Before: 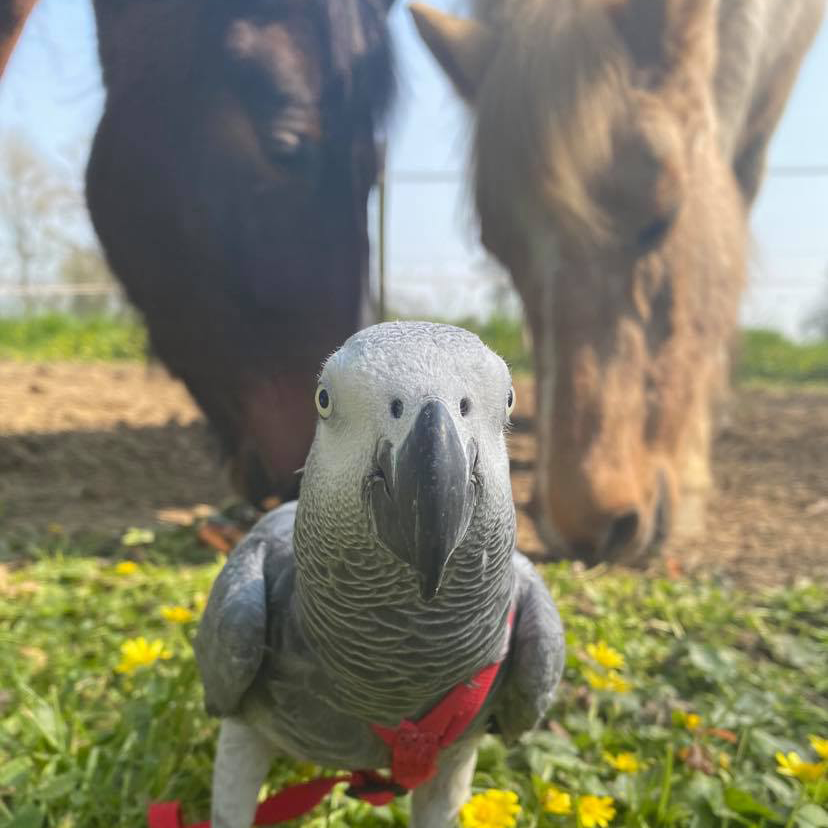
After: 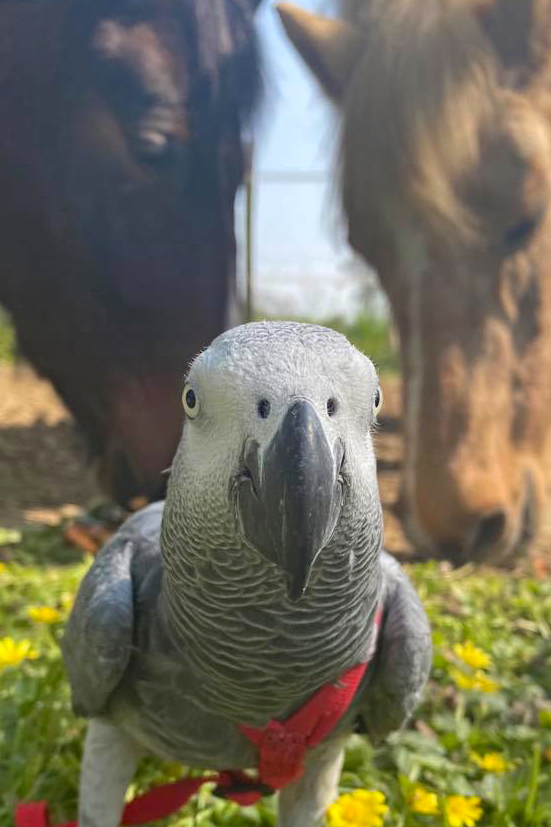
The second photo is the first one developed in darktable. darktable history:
crop and rotate: left 16.105%, right 17.274%
haze removal: compatibility mode true, adaptive false
